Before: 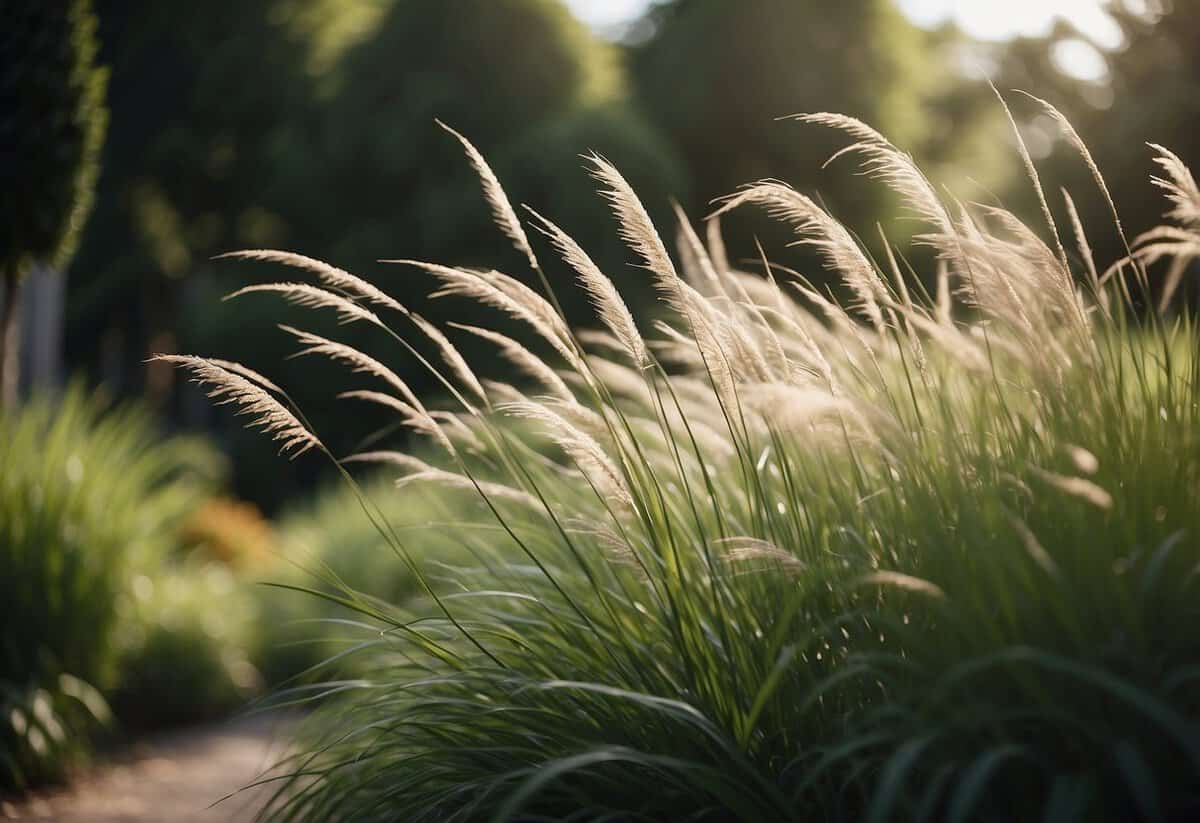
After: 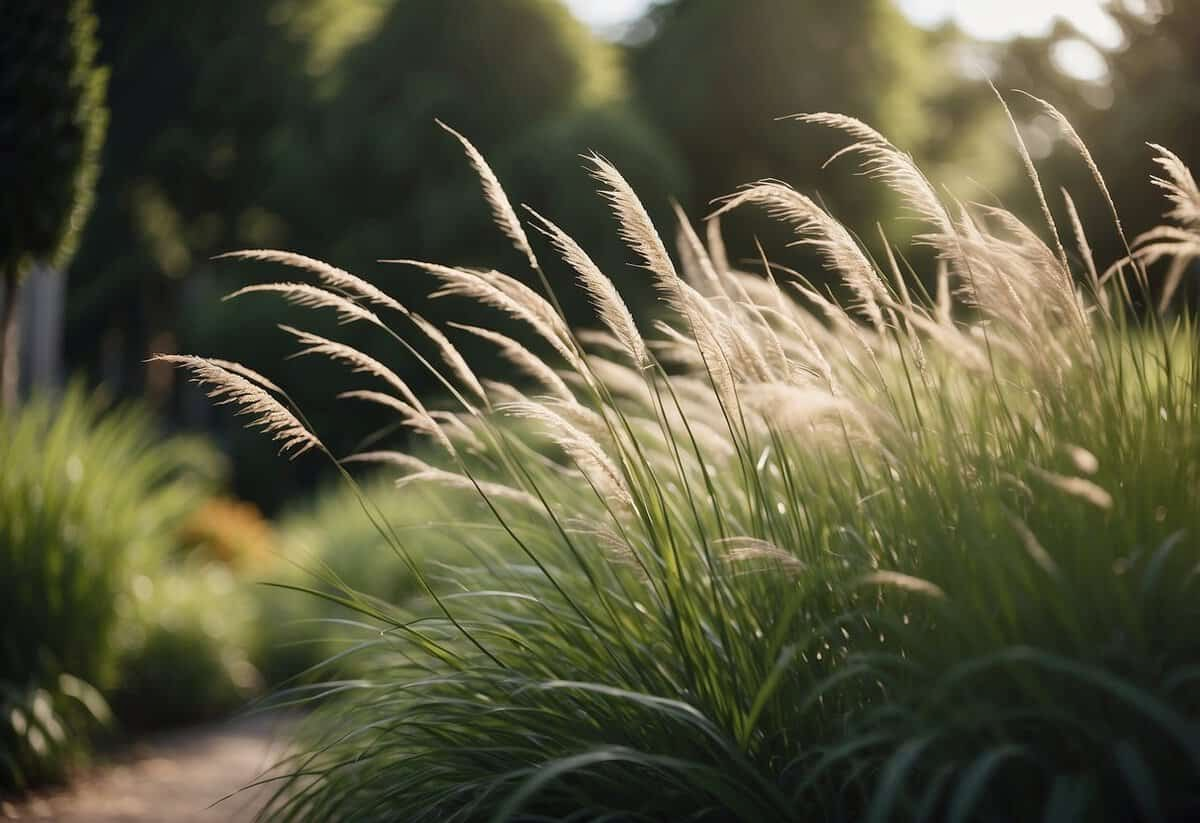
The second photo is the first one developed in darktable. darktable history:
shadows and highlights: shadows 25.43, highlights -47.91, soften with gaussian
